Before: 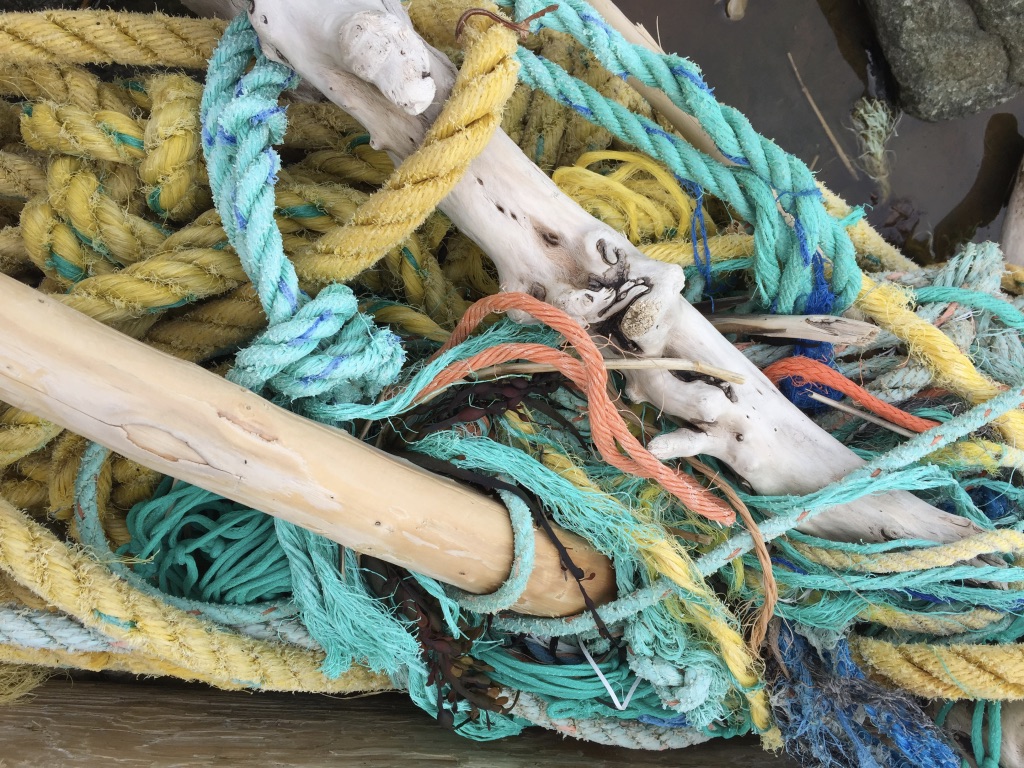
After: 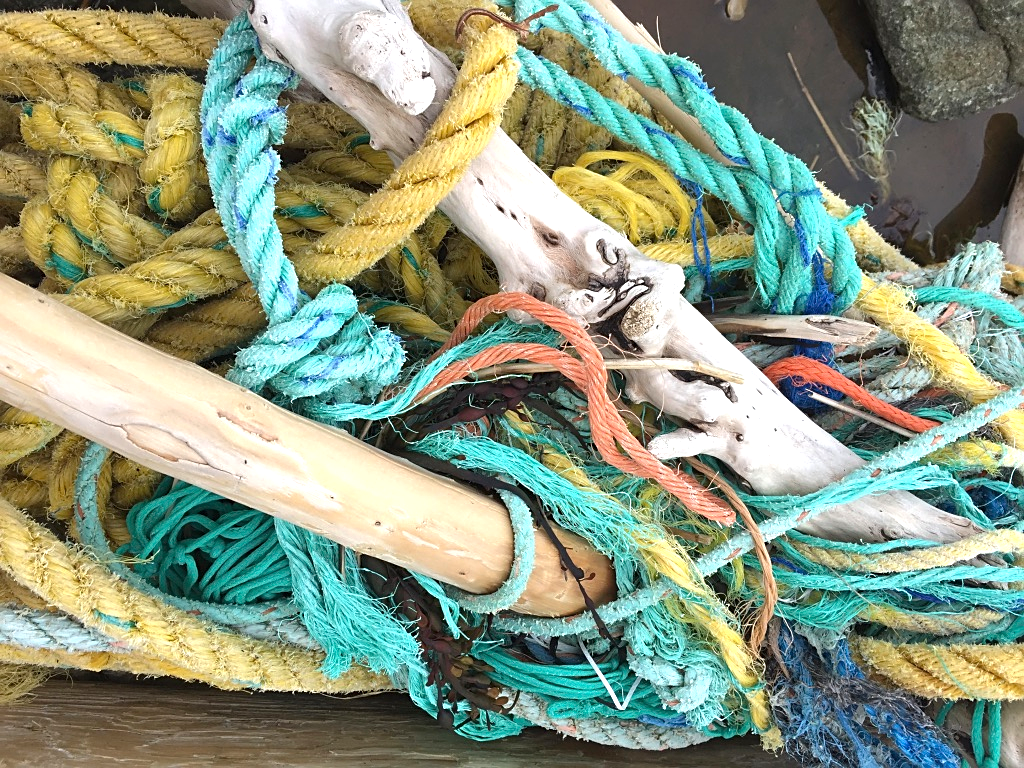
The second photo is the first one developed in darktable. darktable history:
exposure: black level correction 0, exposure 0.5 EV, compensate highlight preservation false
sharpen: on, module defaults
base curve: curves: ch0 [(0, 0) (0.74, 0.67) (1, 1)], preserve colors average RGB
